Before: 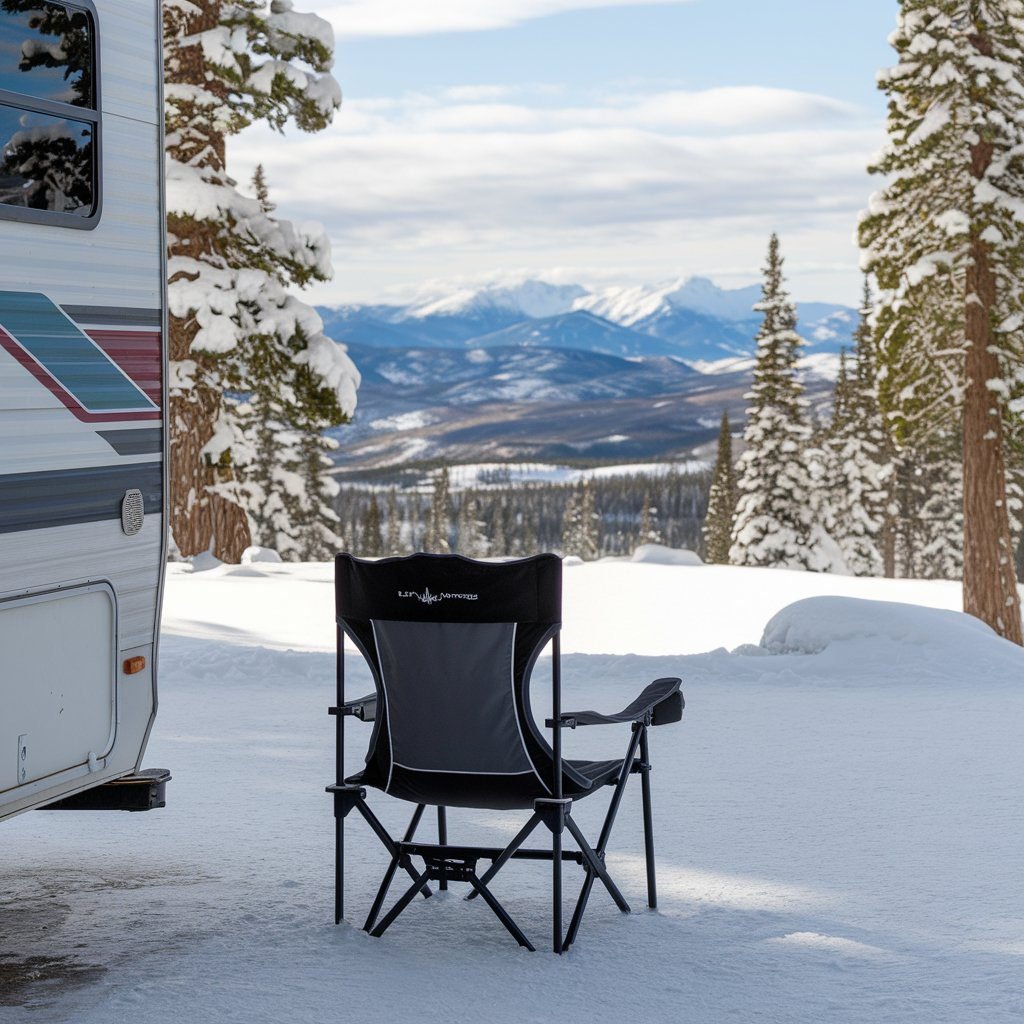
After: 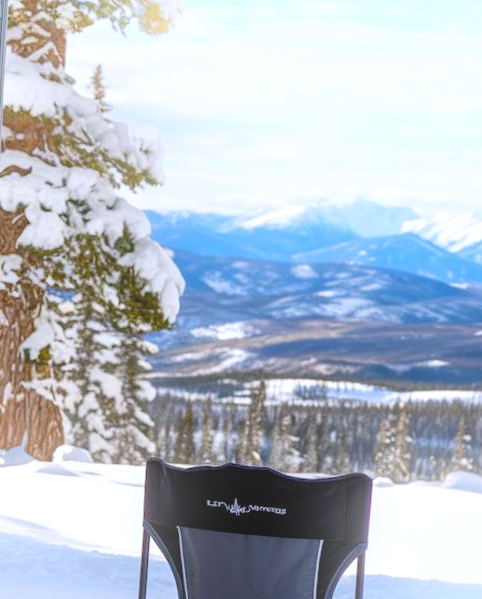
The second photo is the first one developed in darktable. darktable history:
crop: left 20.248%, top 10.86%, right 35.675%, bottom 34.321%
white balance: red 0.984, blue 1.059
local contrast: on, module defaults
rotate and perspective: rotation 4.1°, automatic cropping off
exposure: exposure 0.191 EV, compensate highlight preservation false
color balance rgb: perceptual saturation grading › global saturation 25%, global vibrance 20%
bloom: size 16%, threshold 98%, strength 20%
